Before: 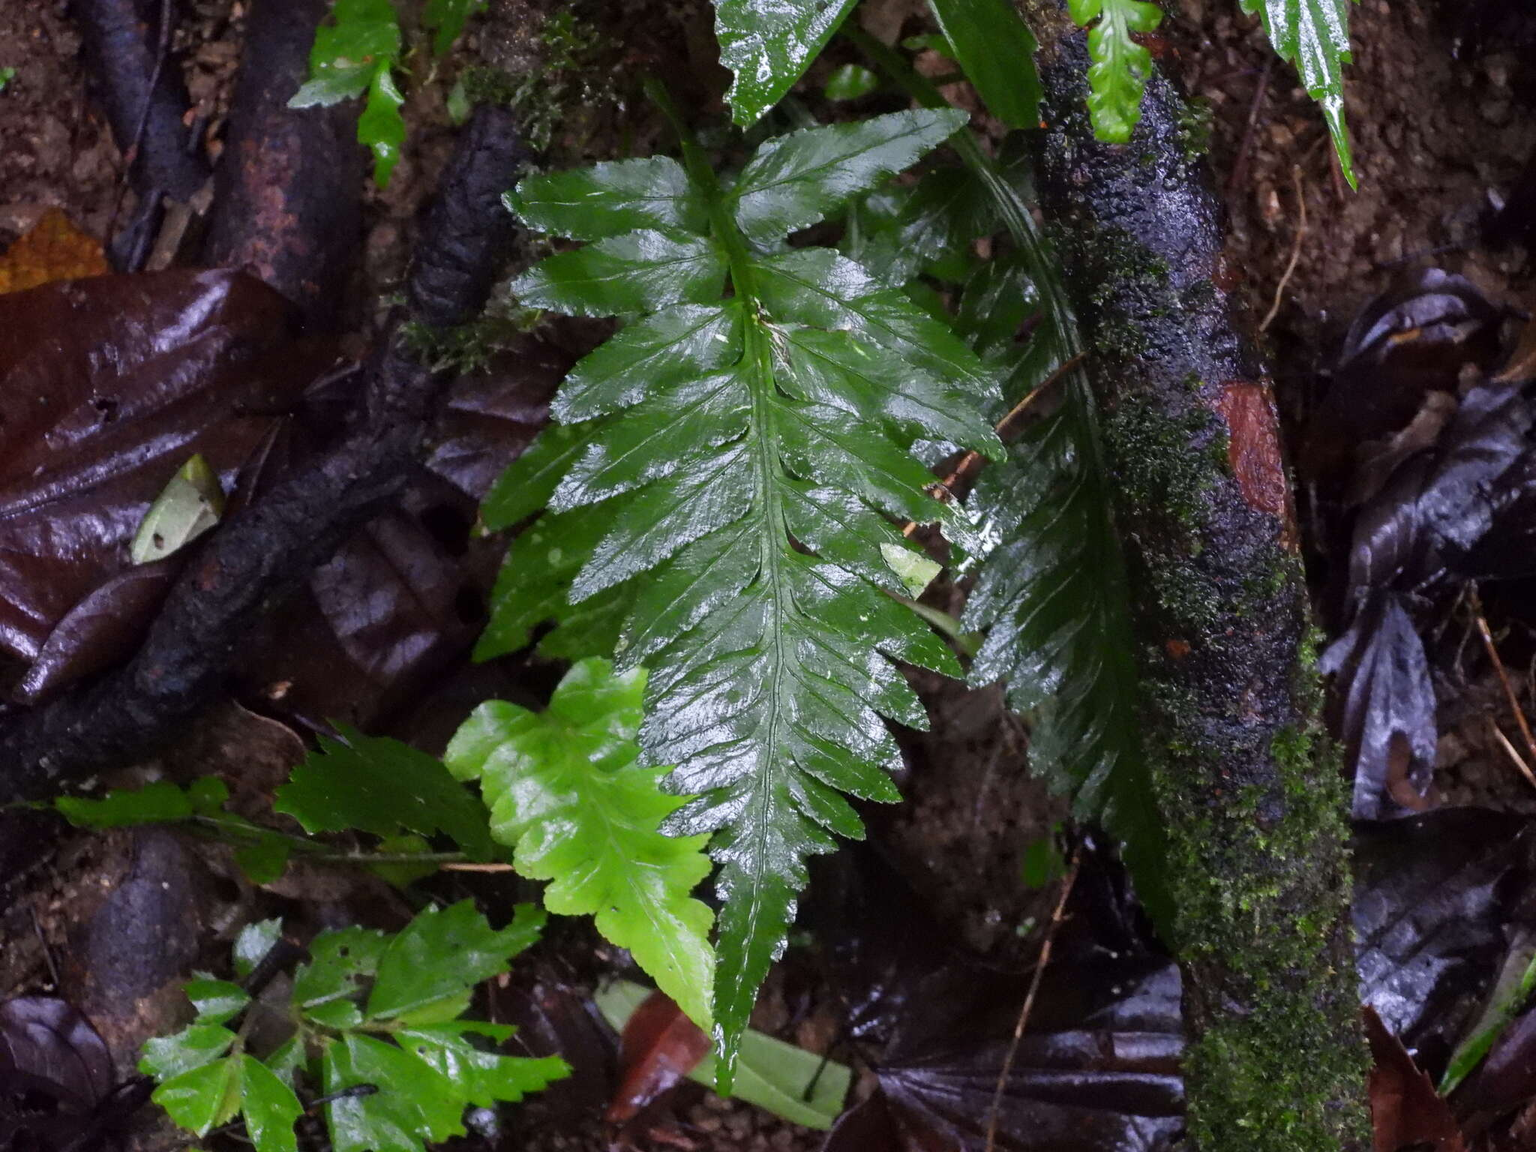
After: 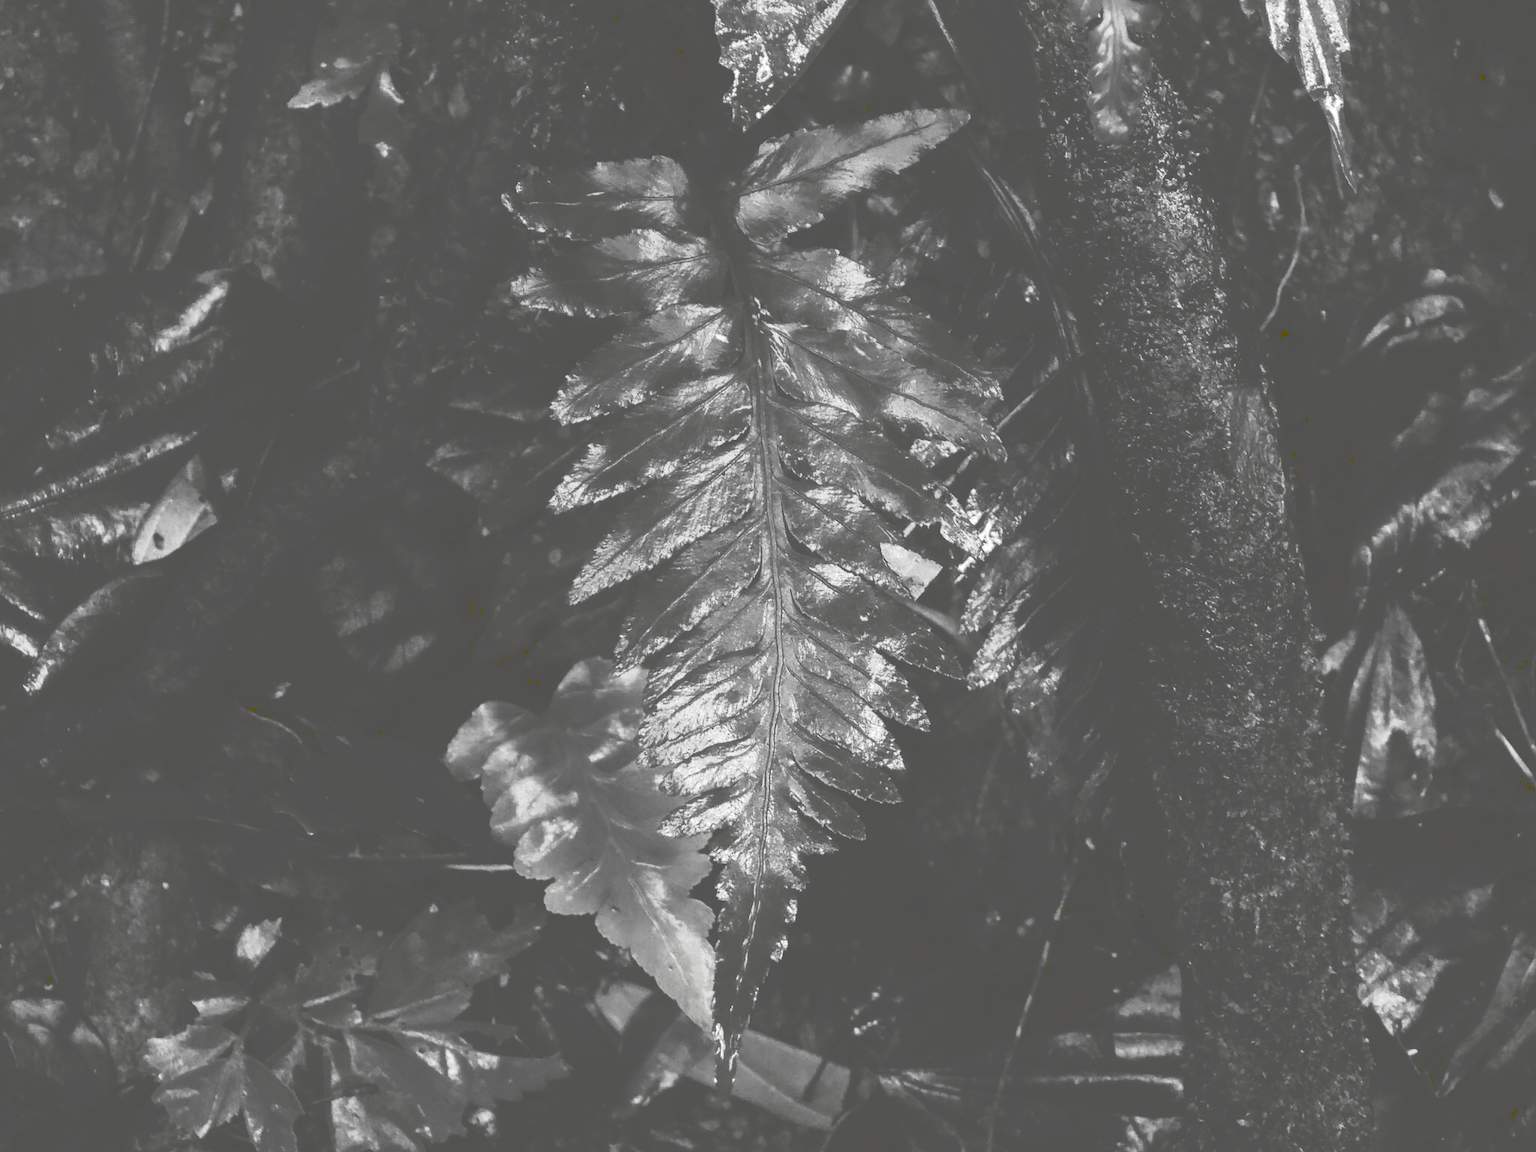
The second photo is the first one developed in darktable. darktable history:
tone curve: curves: ch0 [(0, 0) (0.003, 0.345) (0.011, 0.345) (0.025, 0.345) (0.044, 0.349) (0.069, 0.353) (0.1, 0.356) (0.136, 0.359) (0.177, 0.366) (0.224, 0.378) (0.277, 0.398) (0.335, 0.429) (0.399, 0.476) (0.468, 0.545) (0.543, 0.624) (0.623, 0.721) (0.709, 0.811) (0.801, 0.876) (0.898, 0.913) (1, 1)], preserve colors none
color look up table: target L [98.62, 90.24, 84.56, 88.82, 57.48, 73.68, 60.56, 55.28, 55.54, 39.07, 49.64, 37.41, 13.23, 15.16, 201.68, 76.98, 74.42, 66.24, 66.62, 58.64, 62.08, 48.44, 48.04, 35.3, 29.73, 19.87, 9.263, 100, 88.82, 87.41, 72.94, 79.88, 70.35, 84.56, 64.23, 52.8, 60.56, 42.37, 30.16, 40.32, 19.87, 5.464, 94.45, 88.12, 79.88, 65.11, 56.58, 44.82, 34.03], target a [-0.288, -0.1, -0.002, -0.002, 0, -0.002, 0, 0.001, 0.001, 0, 0, -0.001, -0.376, -0.133, 0, 0, -0.001, 0.001, 0 ×6, -0.001, -0.002, -0.383, -0.097, -0.002, -0.101, -0.001, 0, 0, -0.002, 0.001, 0, 0, -0.001, 0, 0, -0.002, -0.301, -0.1, -0.002, 0, 0, 0.001, -0.001, -0.002], target b [3.608, 1.239, 0.023, 0.023, 0.002, 0.023, 0.002, -0.004, -0.004, -0.002, 0.002, 0.002, 5.122, 1.678, -0.001, 0.002, 0.003, -0.004, 0.003, -0.004, 0.002 ×4, 0.015, 0.017, 5.094, 1.21, 0.023, 1.248, 0.003, 0.002, 0.002, 0.023, -0.004, 0.002, 0.002, 0.002, 0.003, 0.002, 0.017, 3.707, 1.227, 0.023, 0.002, 0.002, -0.004, 0.016, 0.015], num patches 49
